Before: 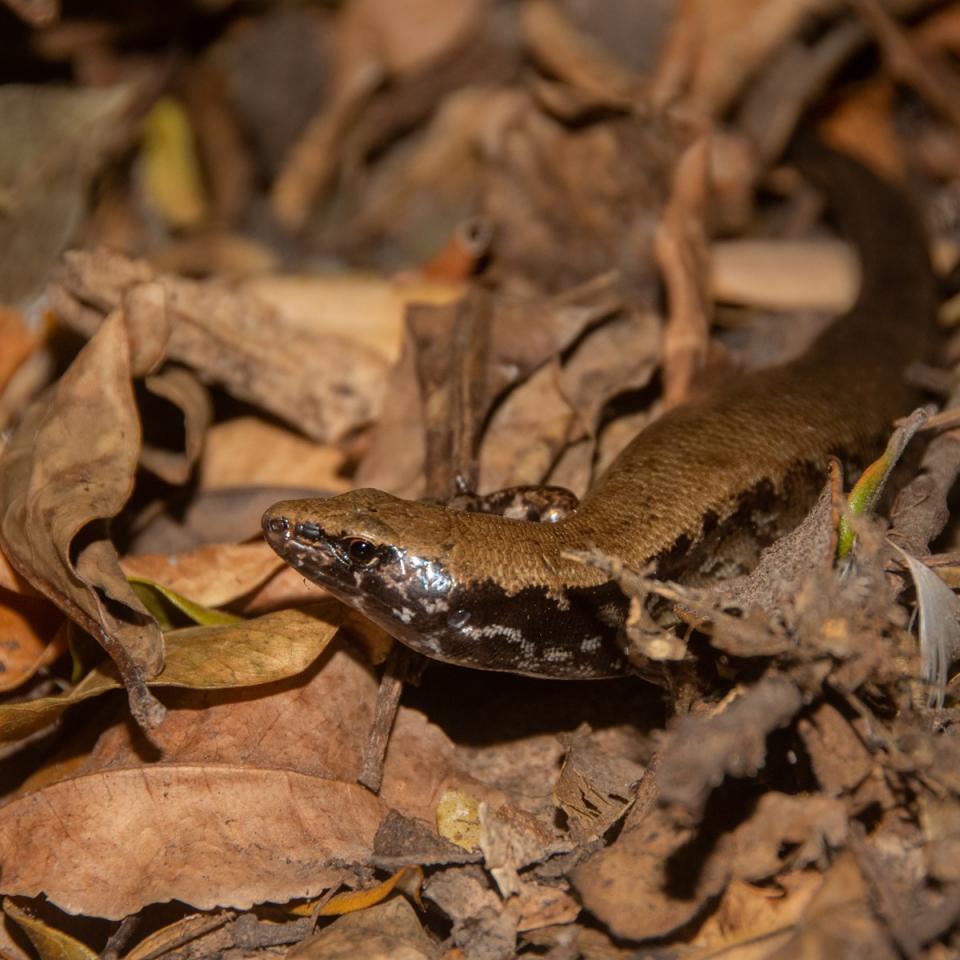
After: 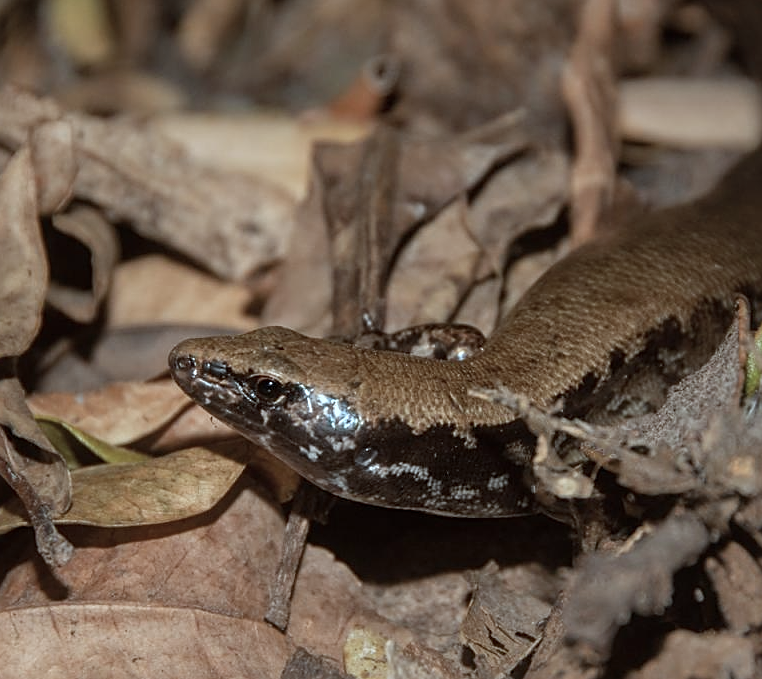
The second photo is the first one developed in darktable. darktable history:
color correction: highlights a* -12.64, highlights b* -18.1, saturation 0.7
crop: left 9.712%, top 16.928%, right 10.845%, bottom 12.332%
sharpen: on, module defaults
